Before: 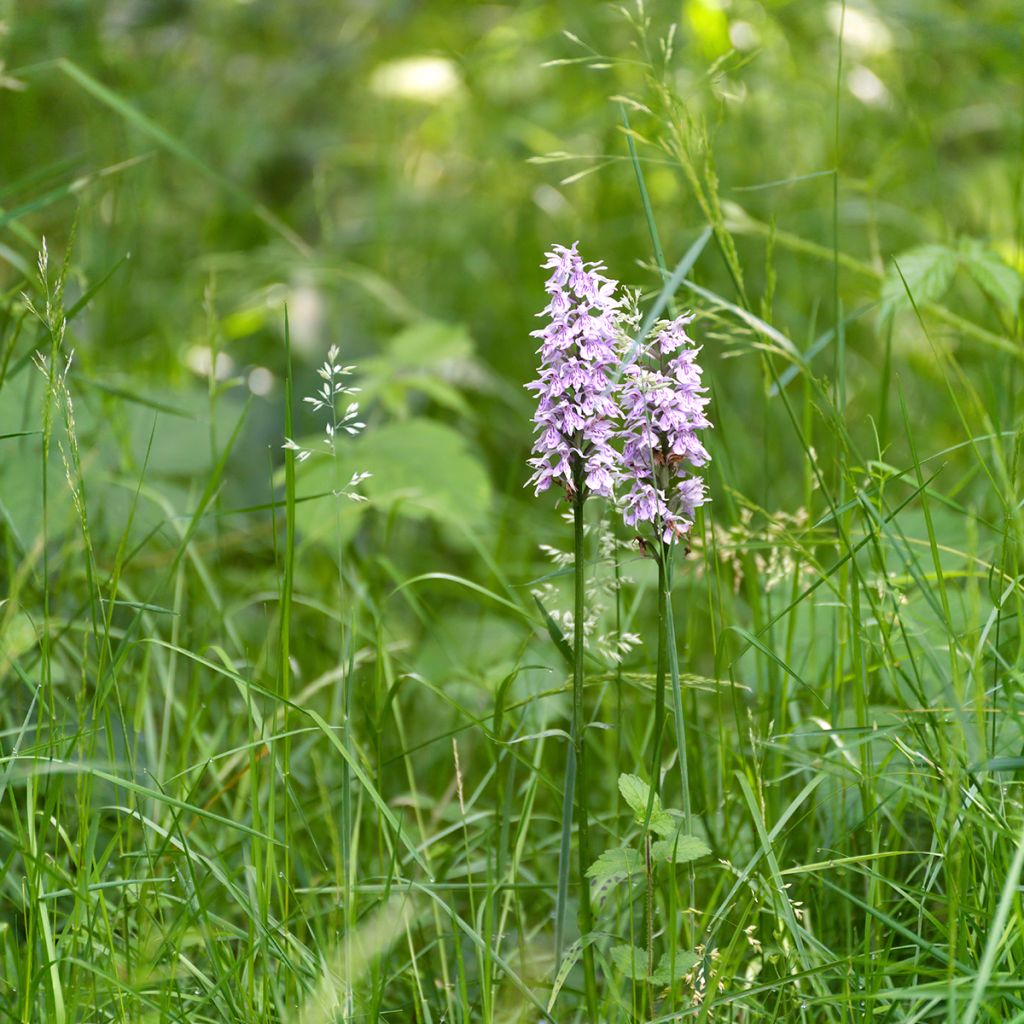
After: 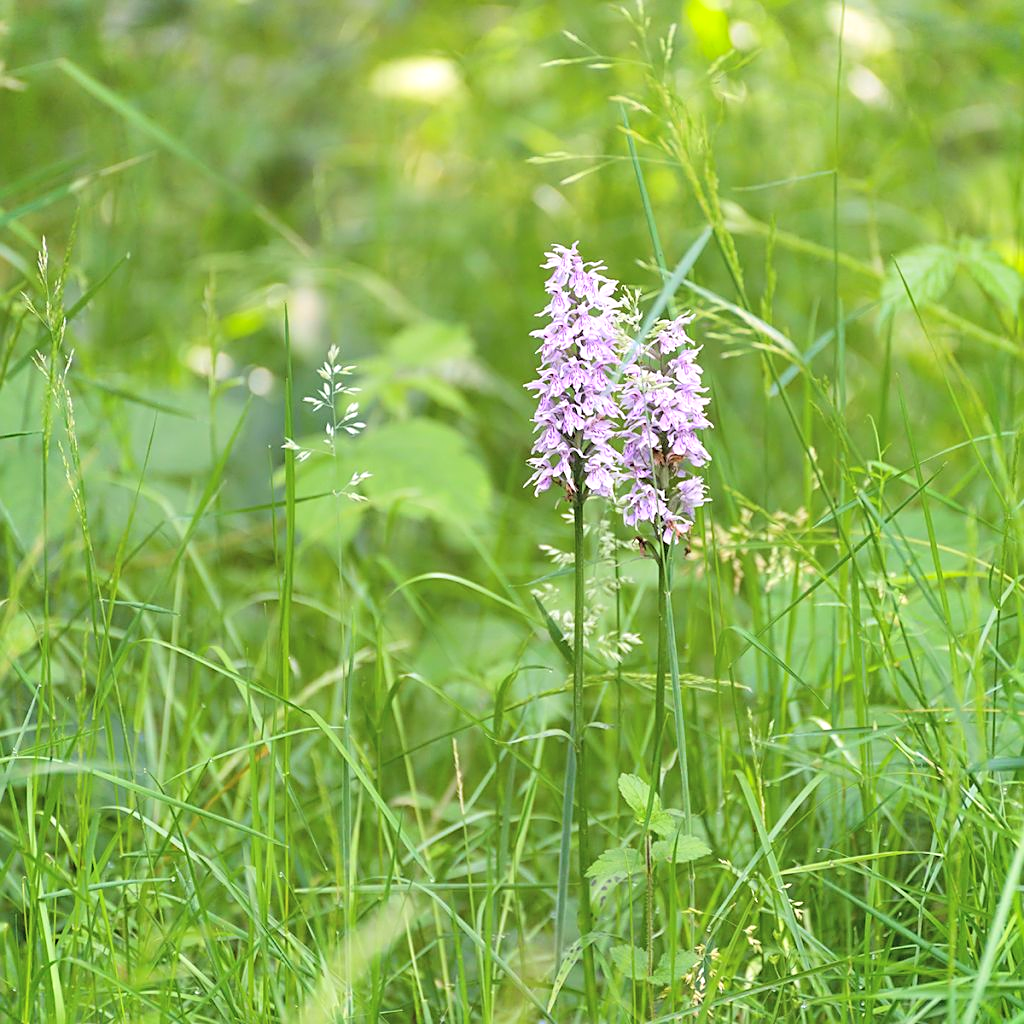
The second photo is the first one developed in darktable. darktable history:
contrast brightness saturation: contrast 0.096, brightness 0.293, saturation 0.136
sharpen: on, module defaults
tone equalizer: on, module defaults
